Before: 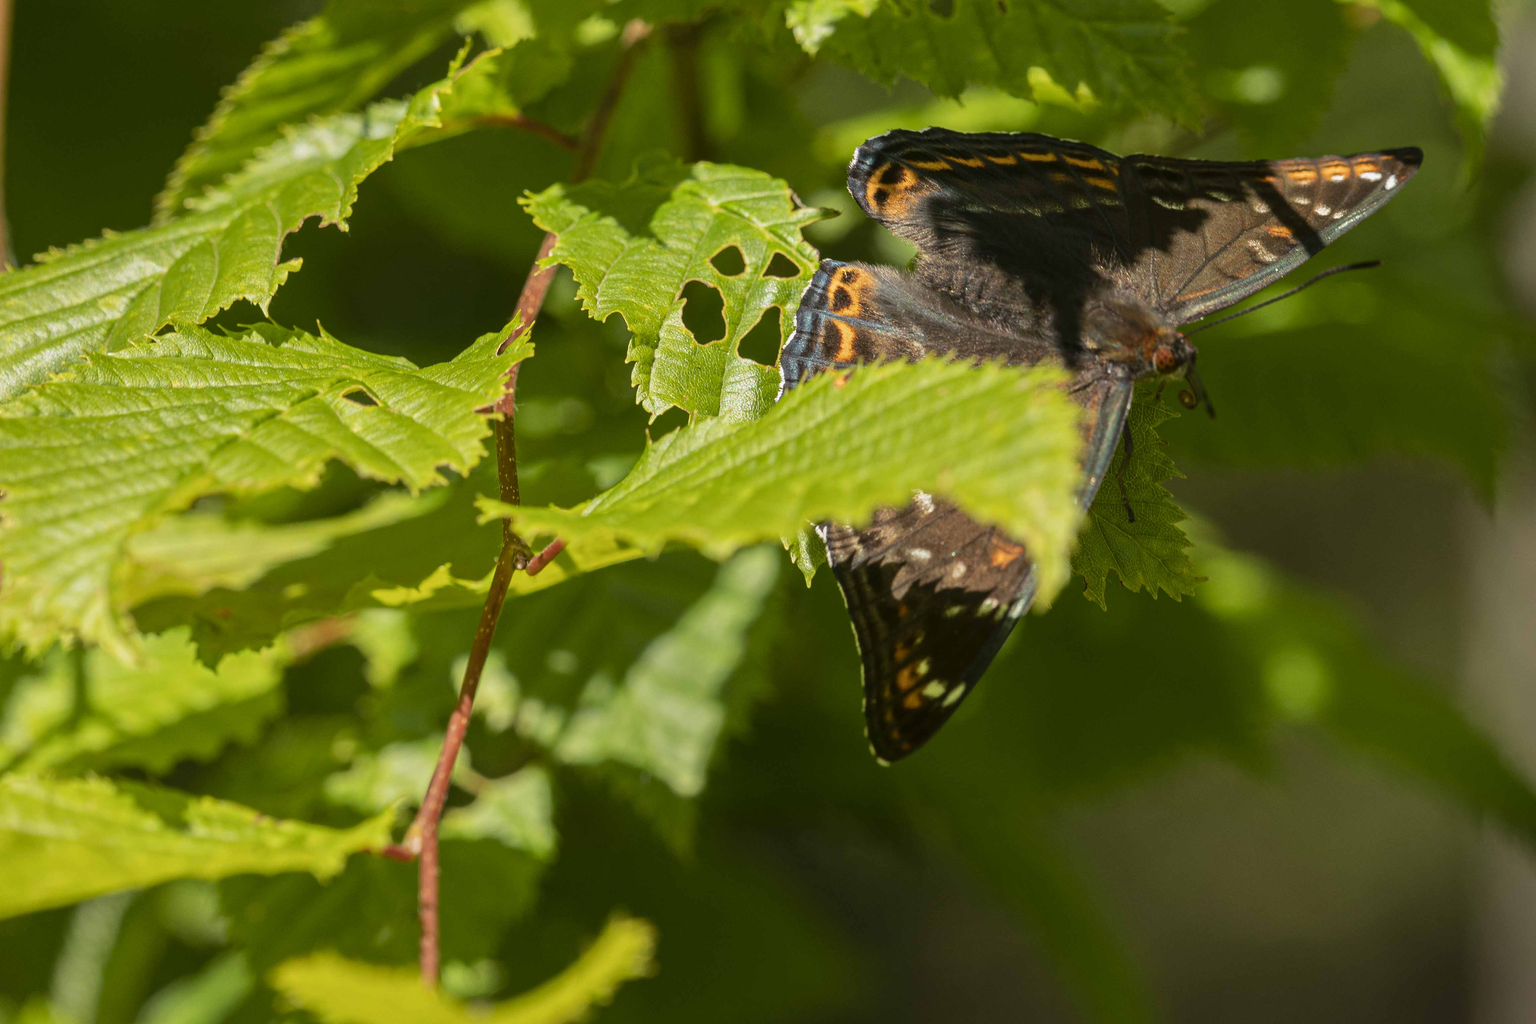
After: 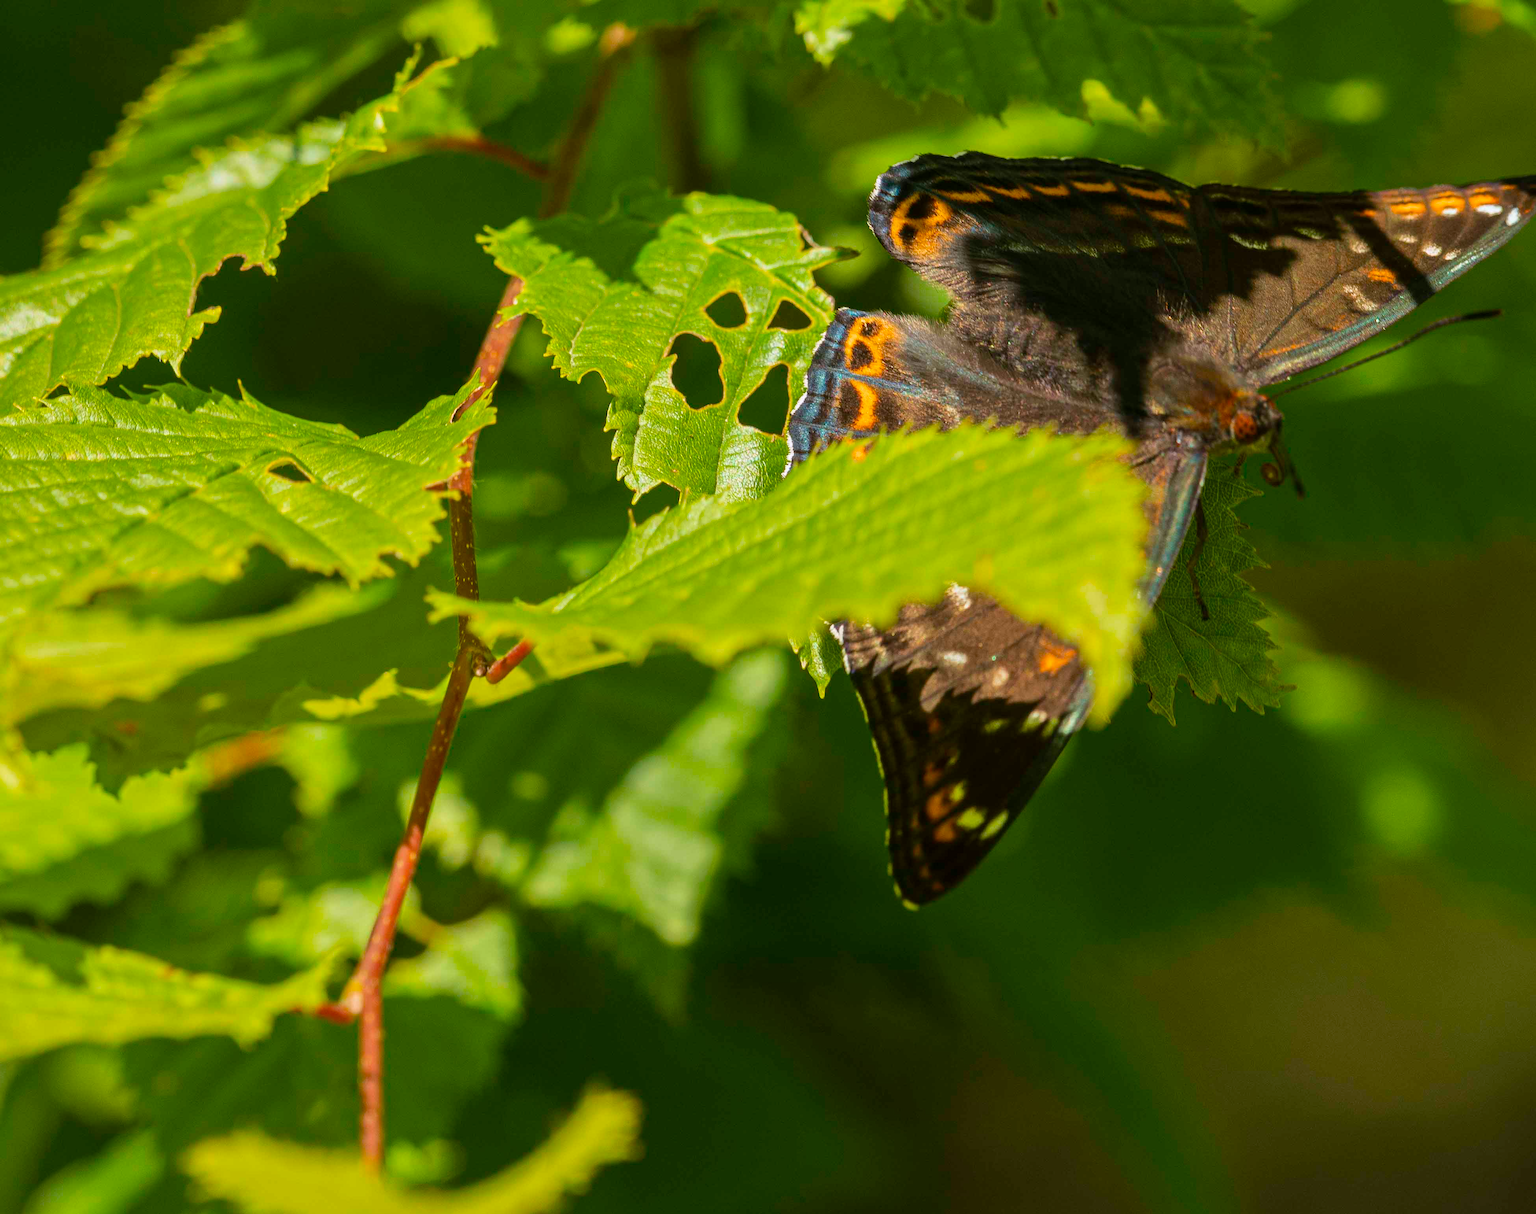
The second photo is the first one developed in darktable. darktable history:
crop: left 7.598%, right 7.873%
color balance: output saturation 120%
velvia: on, module defaults
white balance: red 0.988, blue 1.017
